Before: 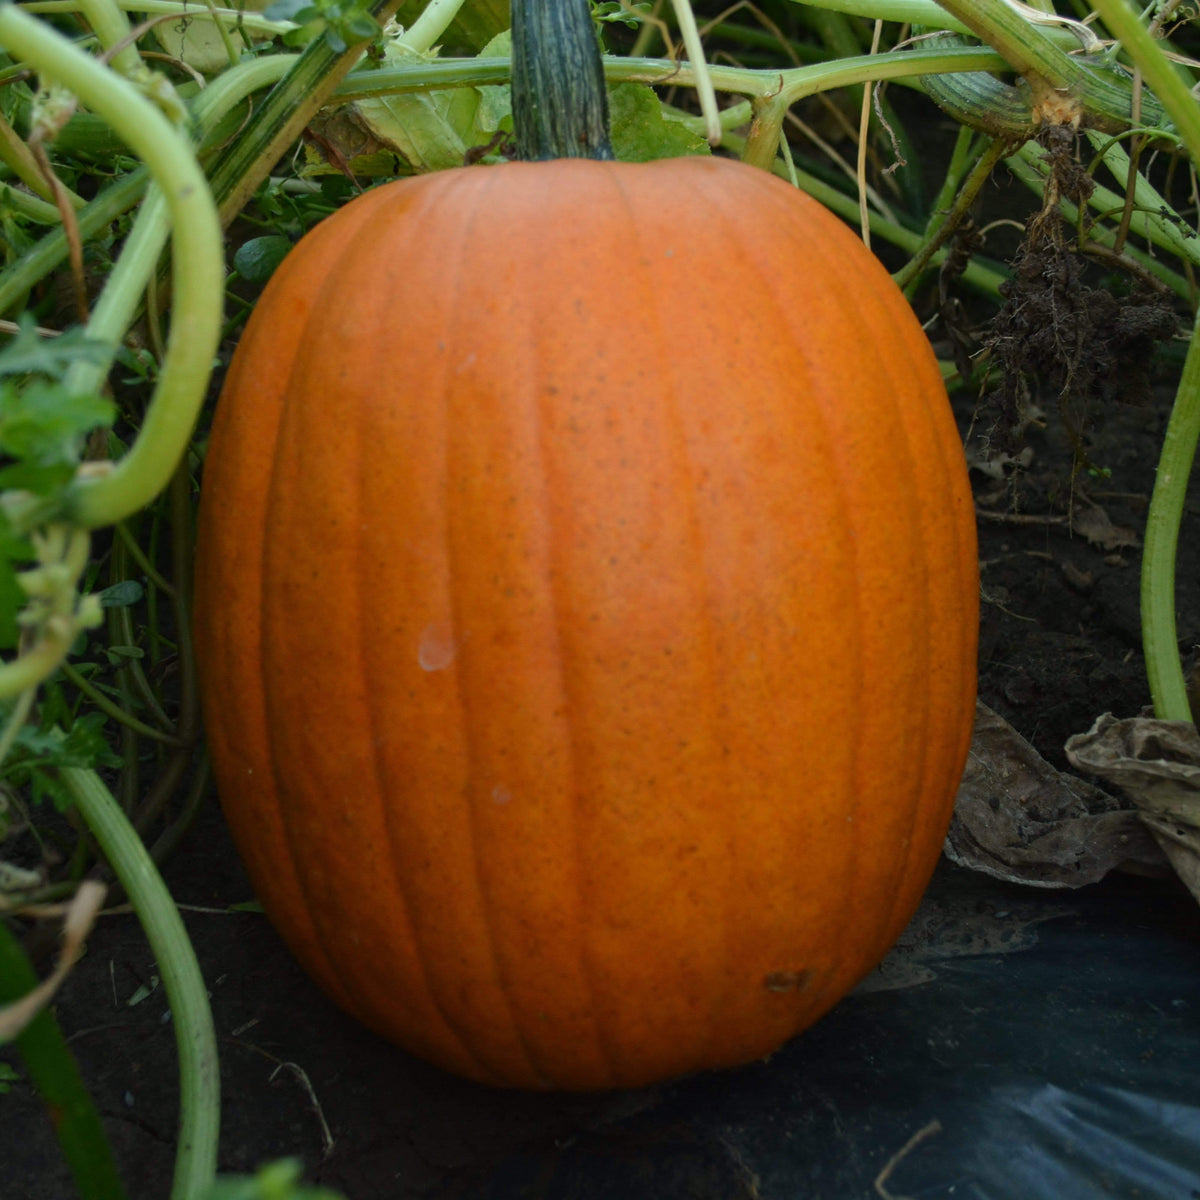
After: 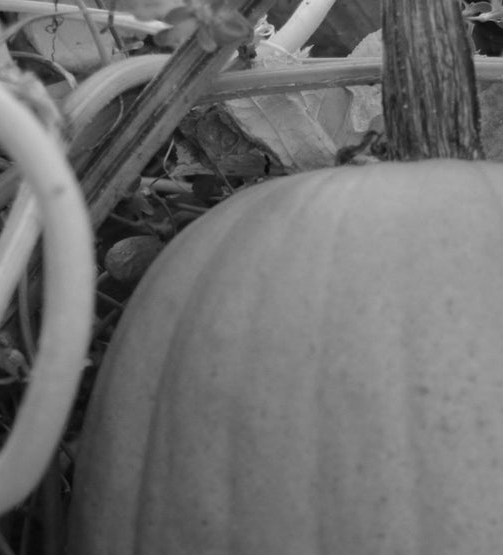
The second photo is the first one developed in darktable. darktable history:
monochrome: on, module defaults
crop and rotate: left 10.817%, top 0.062%, right 47.194%, bottom 53.626%
